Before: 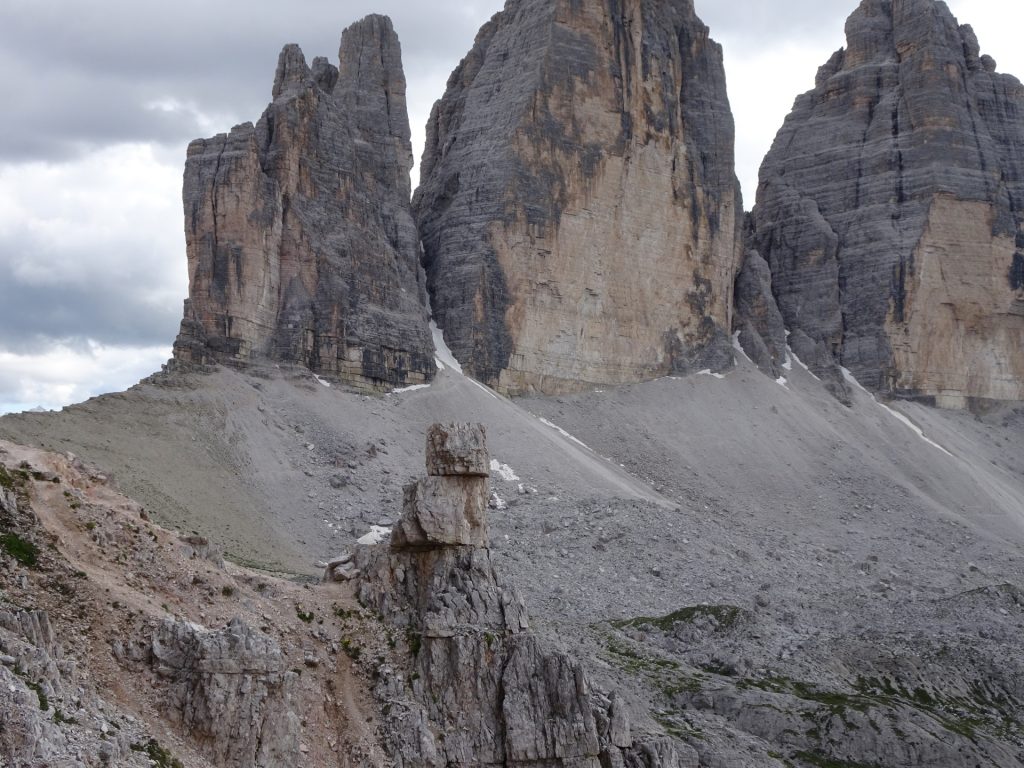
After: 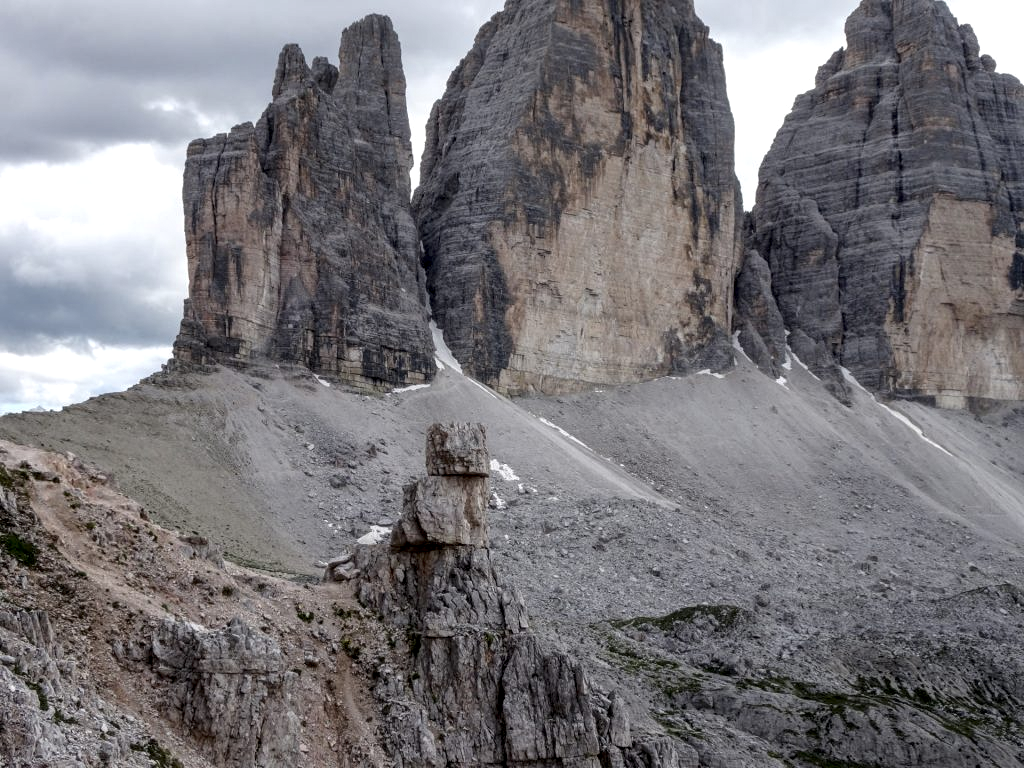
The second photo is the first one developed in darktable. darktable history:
contrast brightness saturation: saturation -0.05
local contrast: detail 150%
